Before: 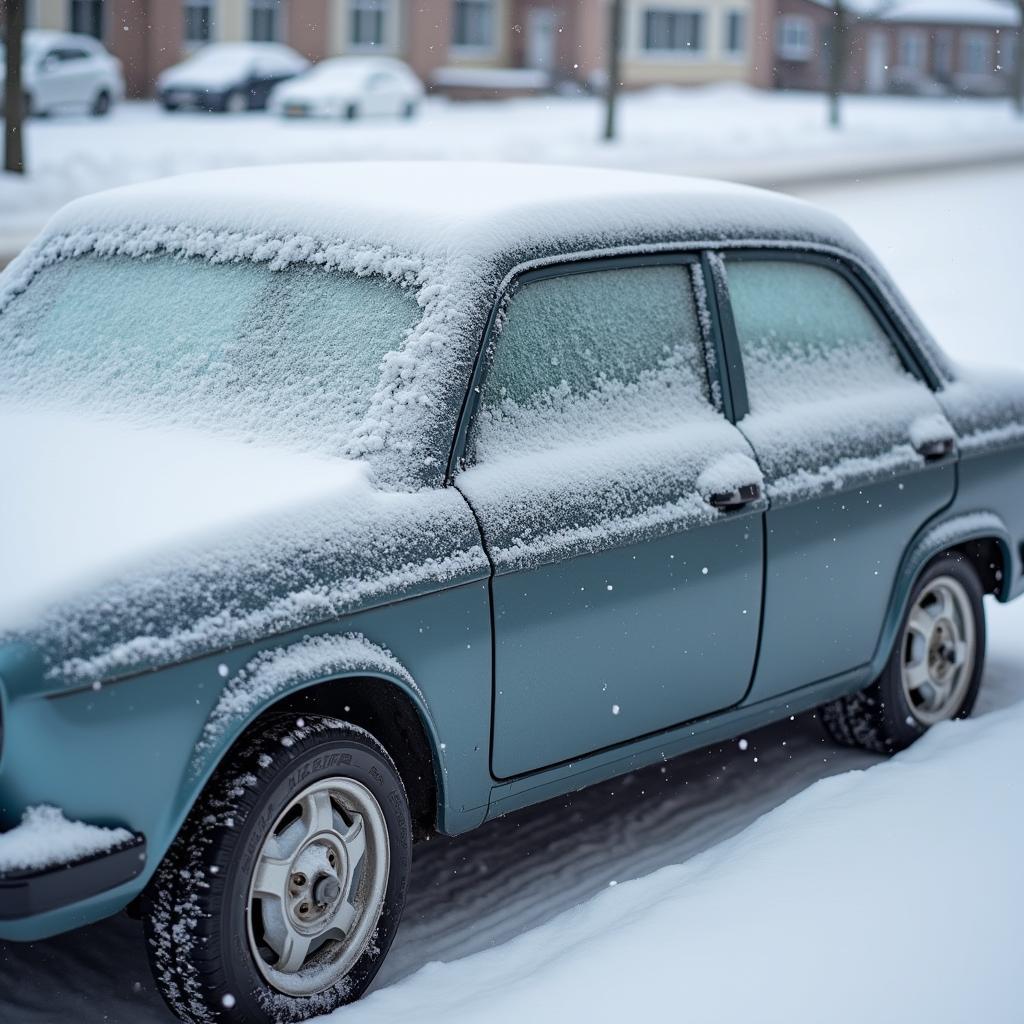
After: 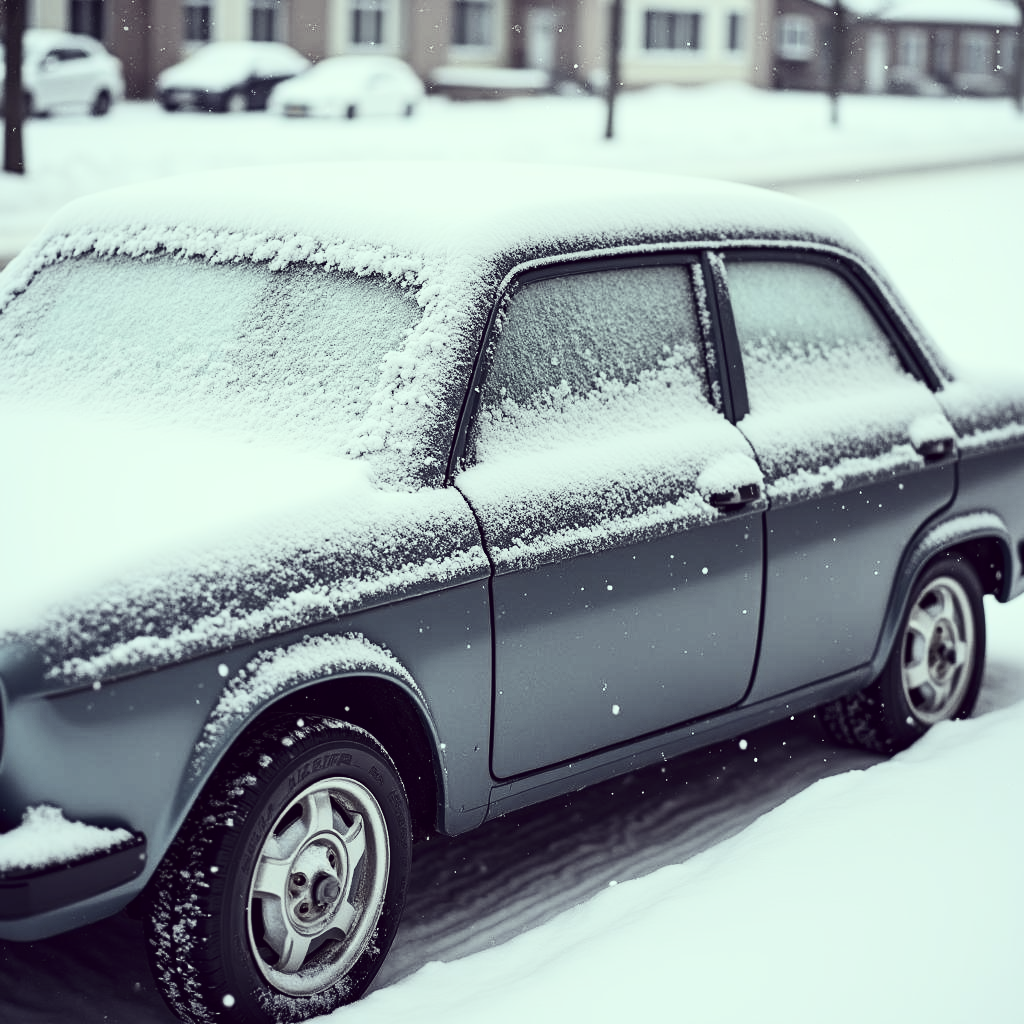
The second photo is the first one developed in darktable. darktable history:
color correction: highlights a* -20.17, highlights b* 20.27, shadows a* 20.03, shadows b* -20.46, saturation 0.43
contrast brightness saturation: contrast 0.39, brightness 0.1
tone equalizer: on, module defaults
white balance: red 0.98, blue 1.034
